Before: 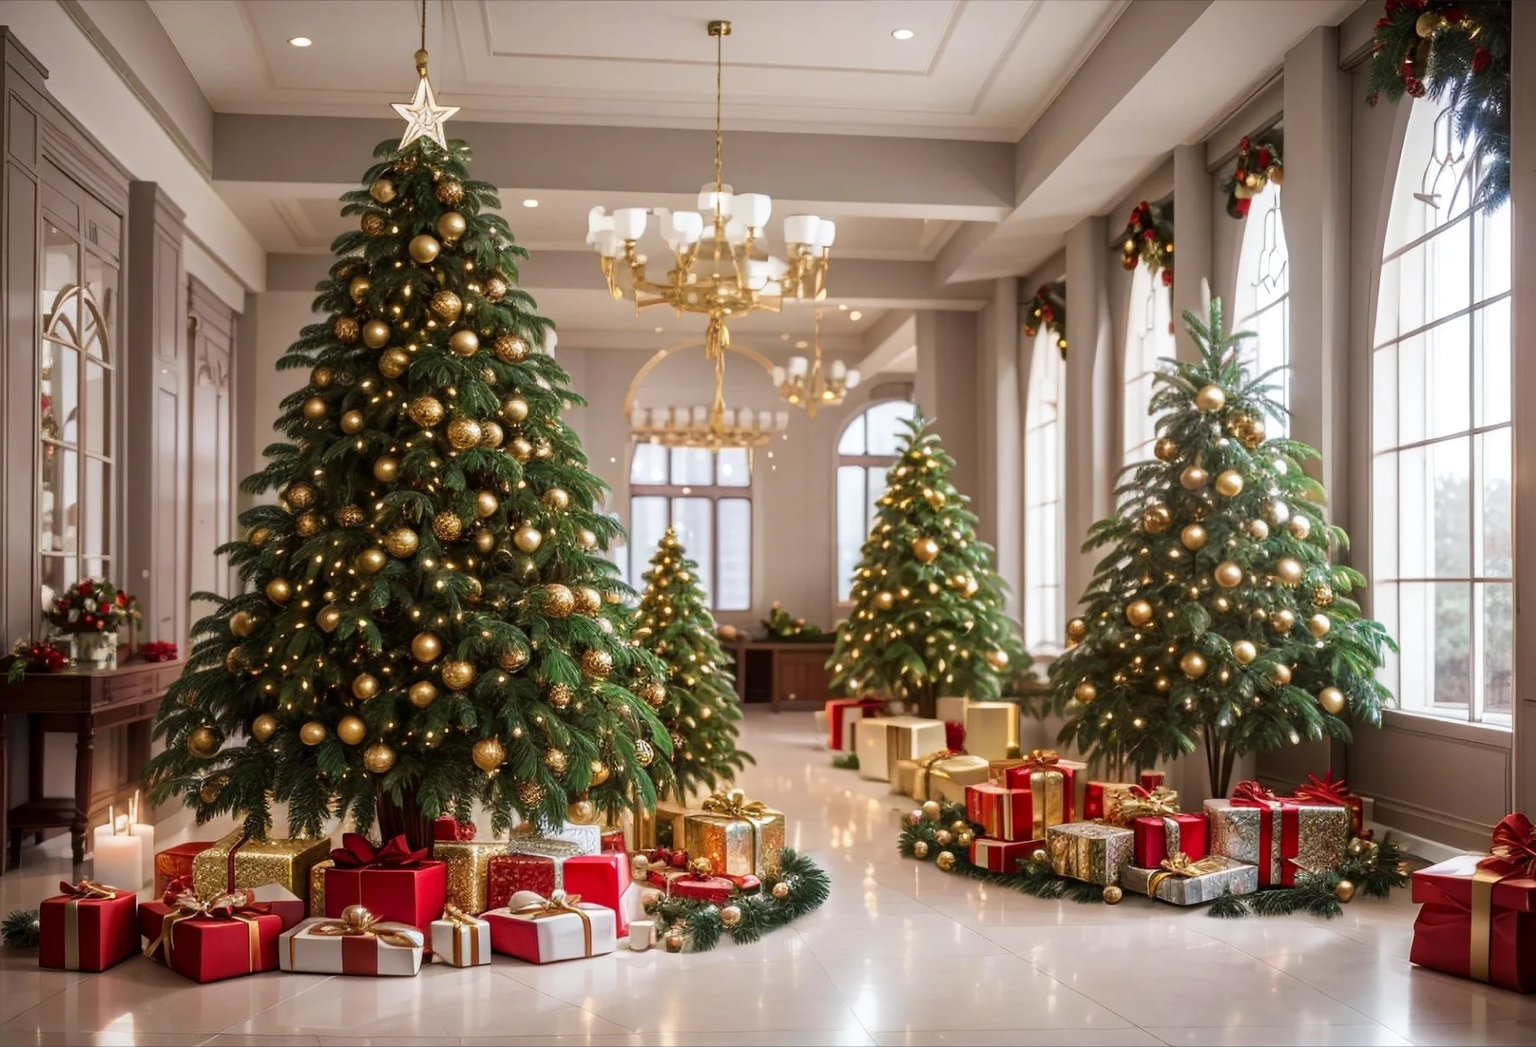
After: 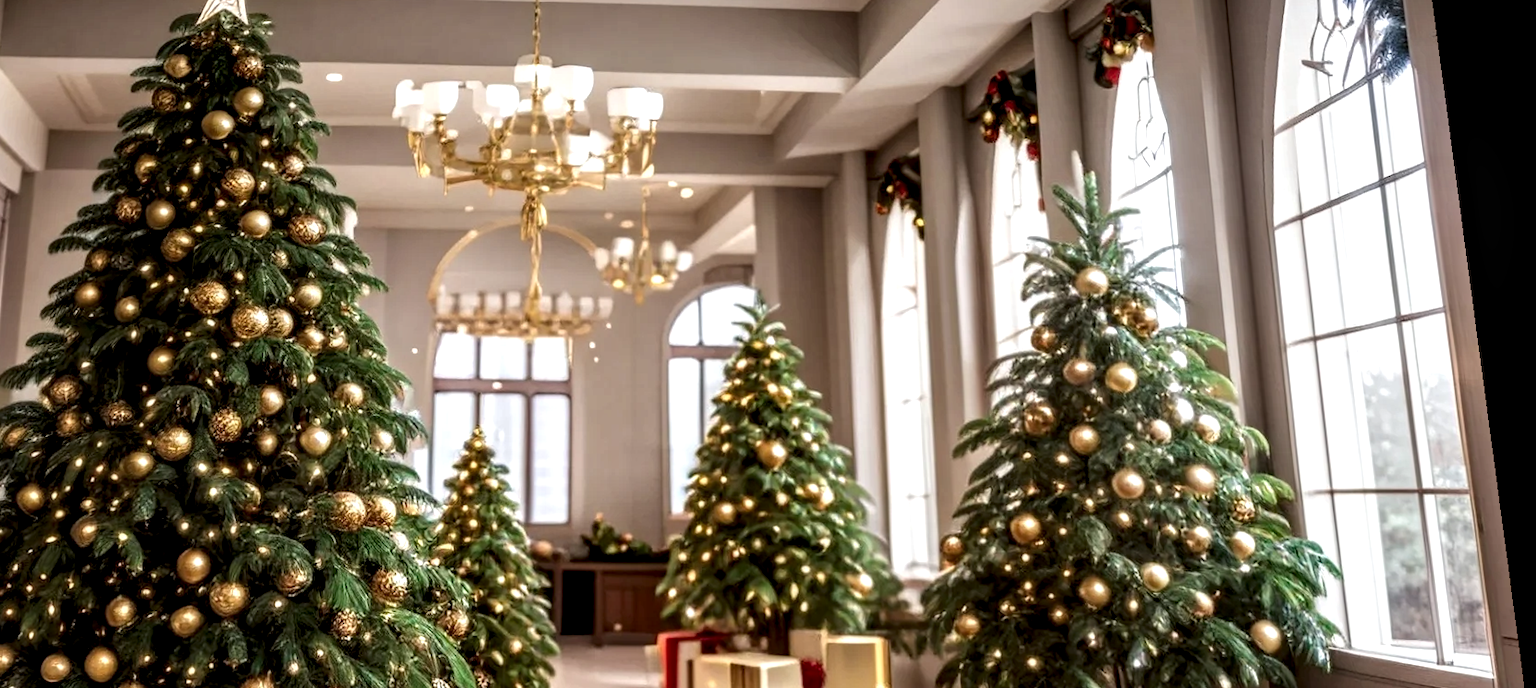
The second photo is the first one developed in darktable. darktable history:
crop: left 18.38%, top 11.092%, right 2.134%, bottom 33.217%
rotate and perspective: rotation 0.128°, lens shift (vertical) -0.181, lens shift (horizontal) -0.044, shear 0.001, automatic cropping off
local contrast: highlights 65%, shadows 54%, detail 169%, midtone range 0.514
